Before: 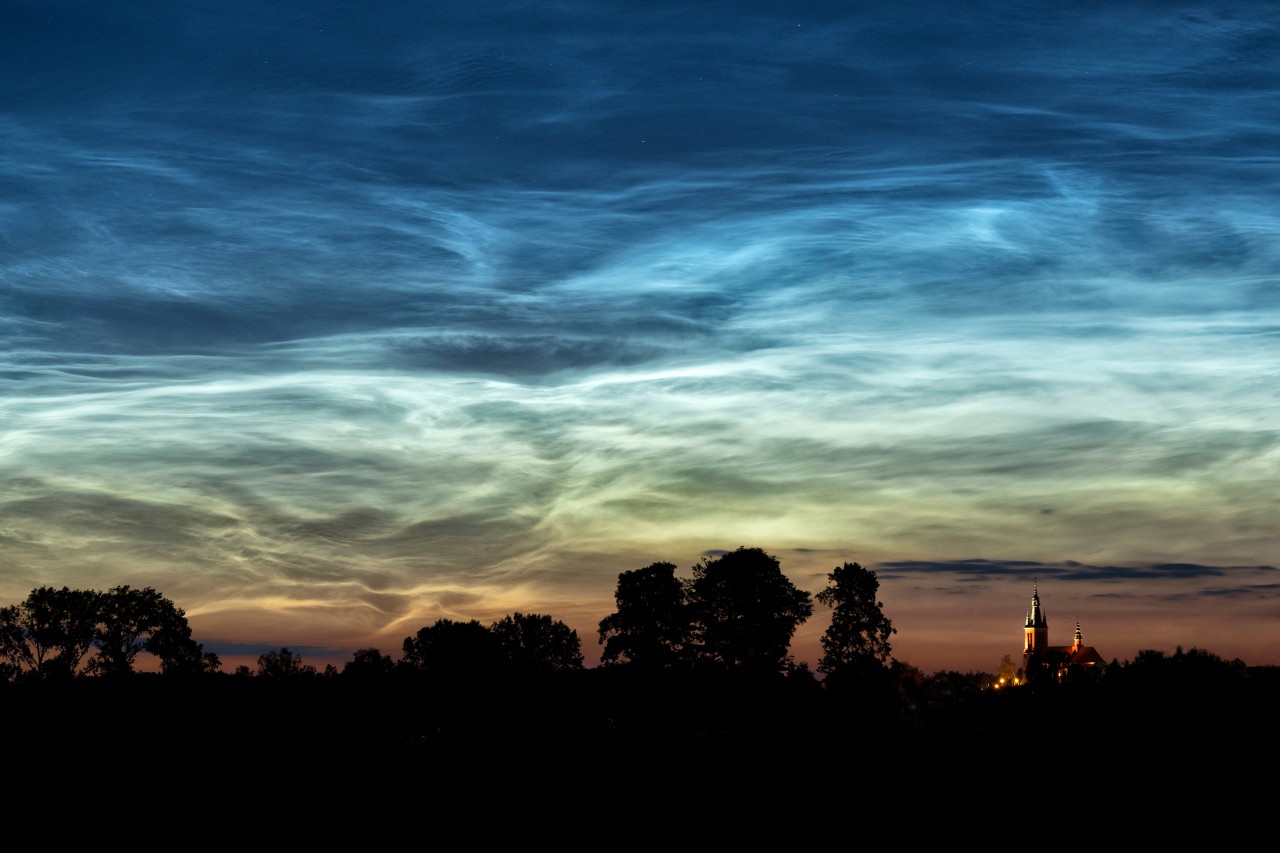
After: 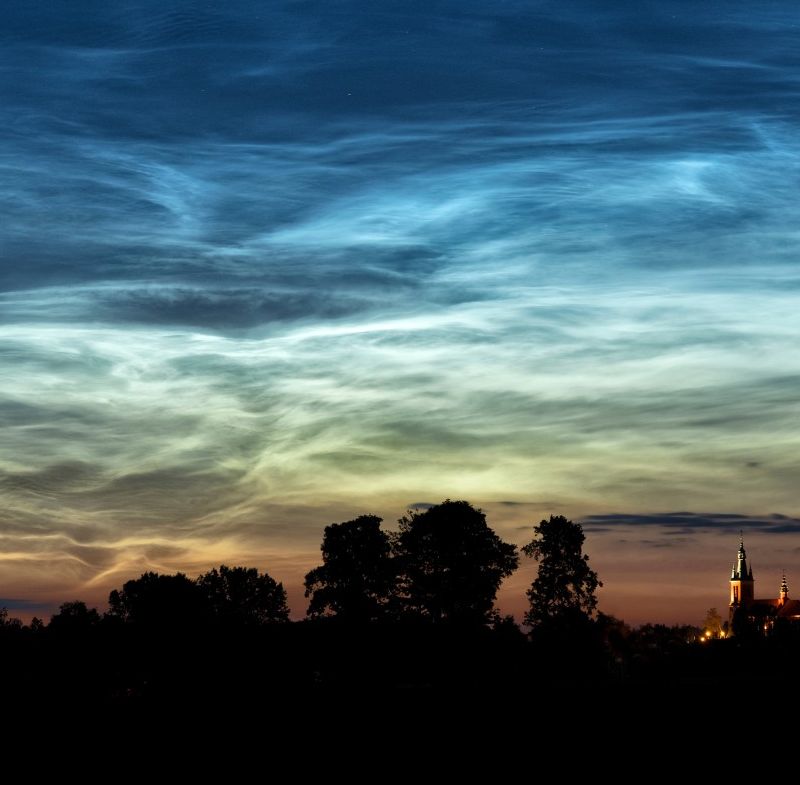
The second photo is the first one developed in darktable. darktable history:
crop and rotate: left 23.001%, top 5.632%, right 14.485%, bottom 2.304%
tone equalizer: on, module defaults
